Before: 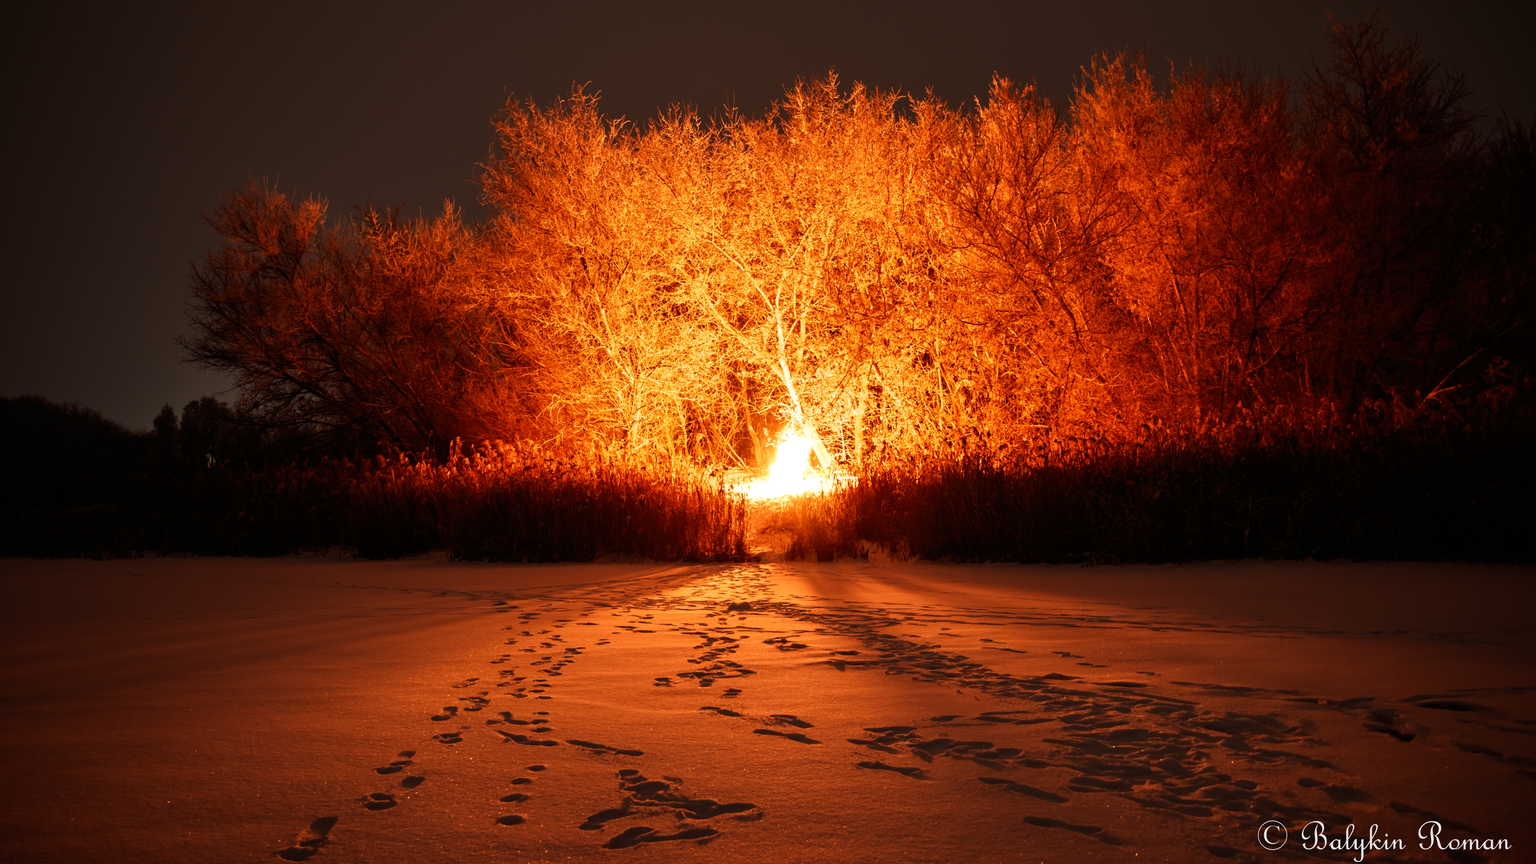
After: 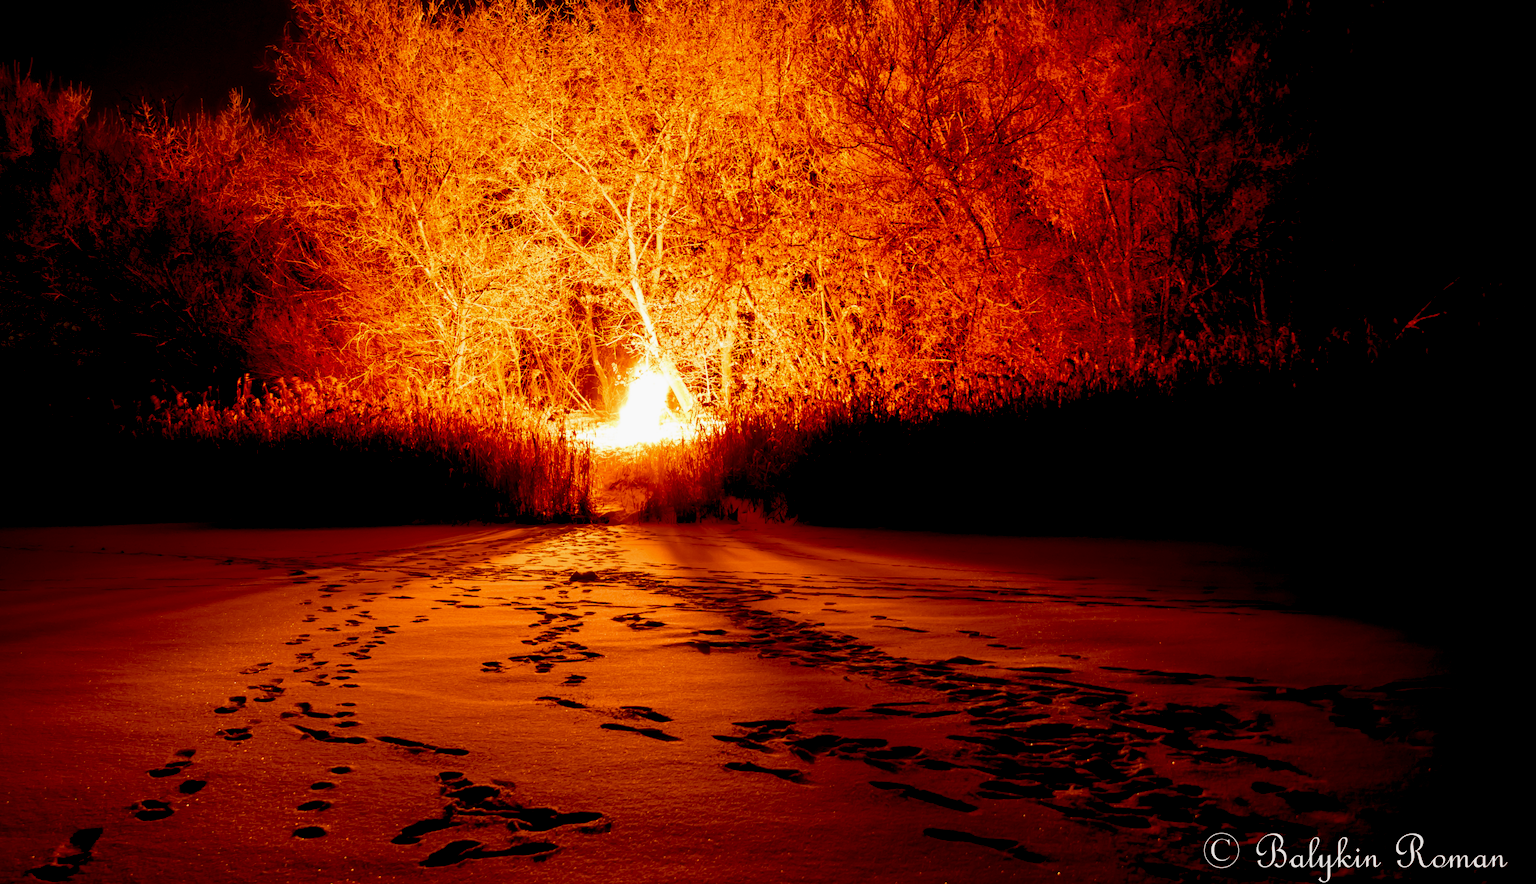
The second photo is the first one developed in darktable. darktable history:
crop: left 16.415%, top 14.459%
exposure: black level correction 0.029, exposure -0.081 EV, compensate exposure bias true, compensate highlight preservation false
